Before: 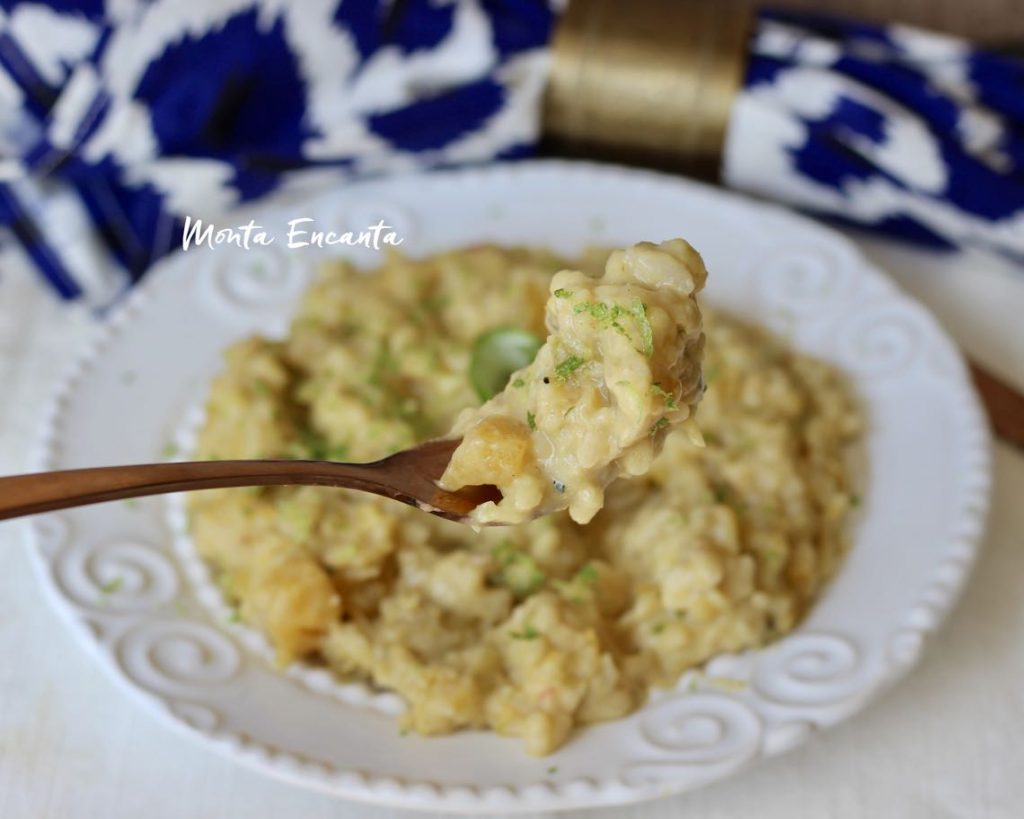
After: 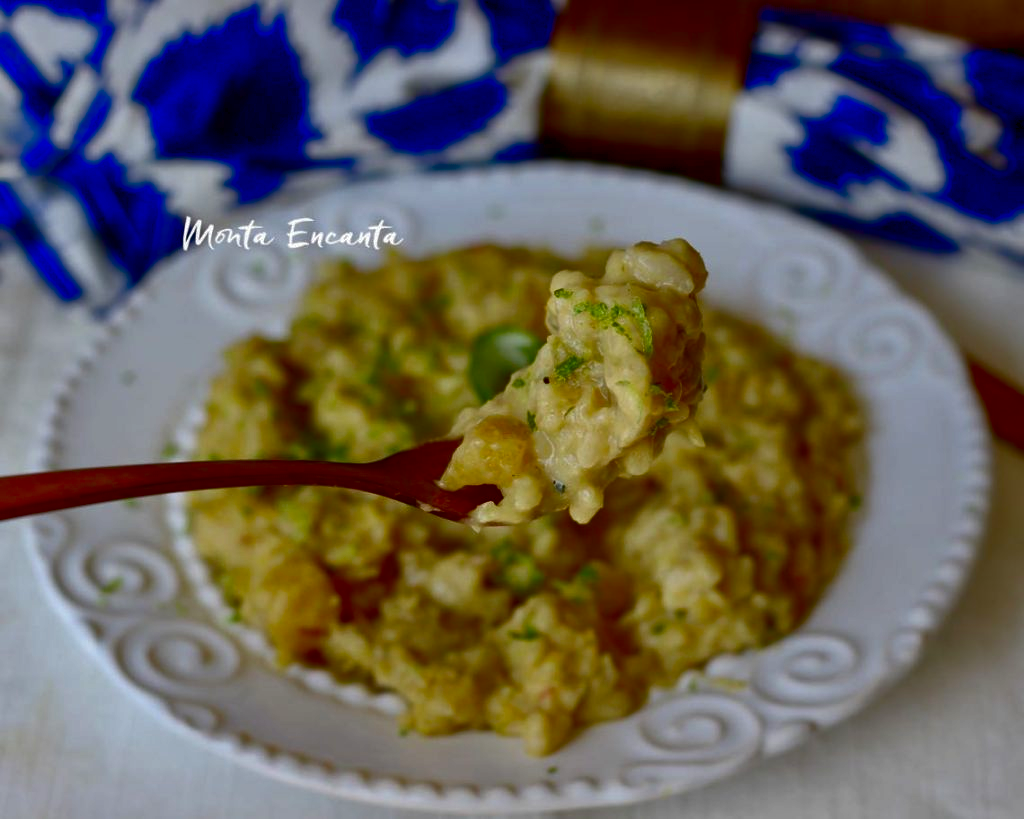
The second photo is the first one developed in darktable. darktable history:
shadows and highlights: on, module defaults
contrast brightness saturation: contrast 0.09, brightness -0.59, saturation 0.17
color balance rgb: perceptual saturation grading › global saturation 35%, perceptual saturation grading › highlights -30%, perceptual saturation grading › shadows 35%, perceptual brilliance grading › global brilliance 3%, perceptual brilliance grading › highlights -3%, perceptual brilliance grading › shadows 3%
